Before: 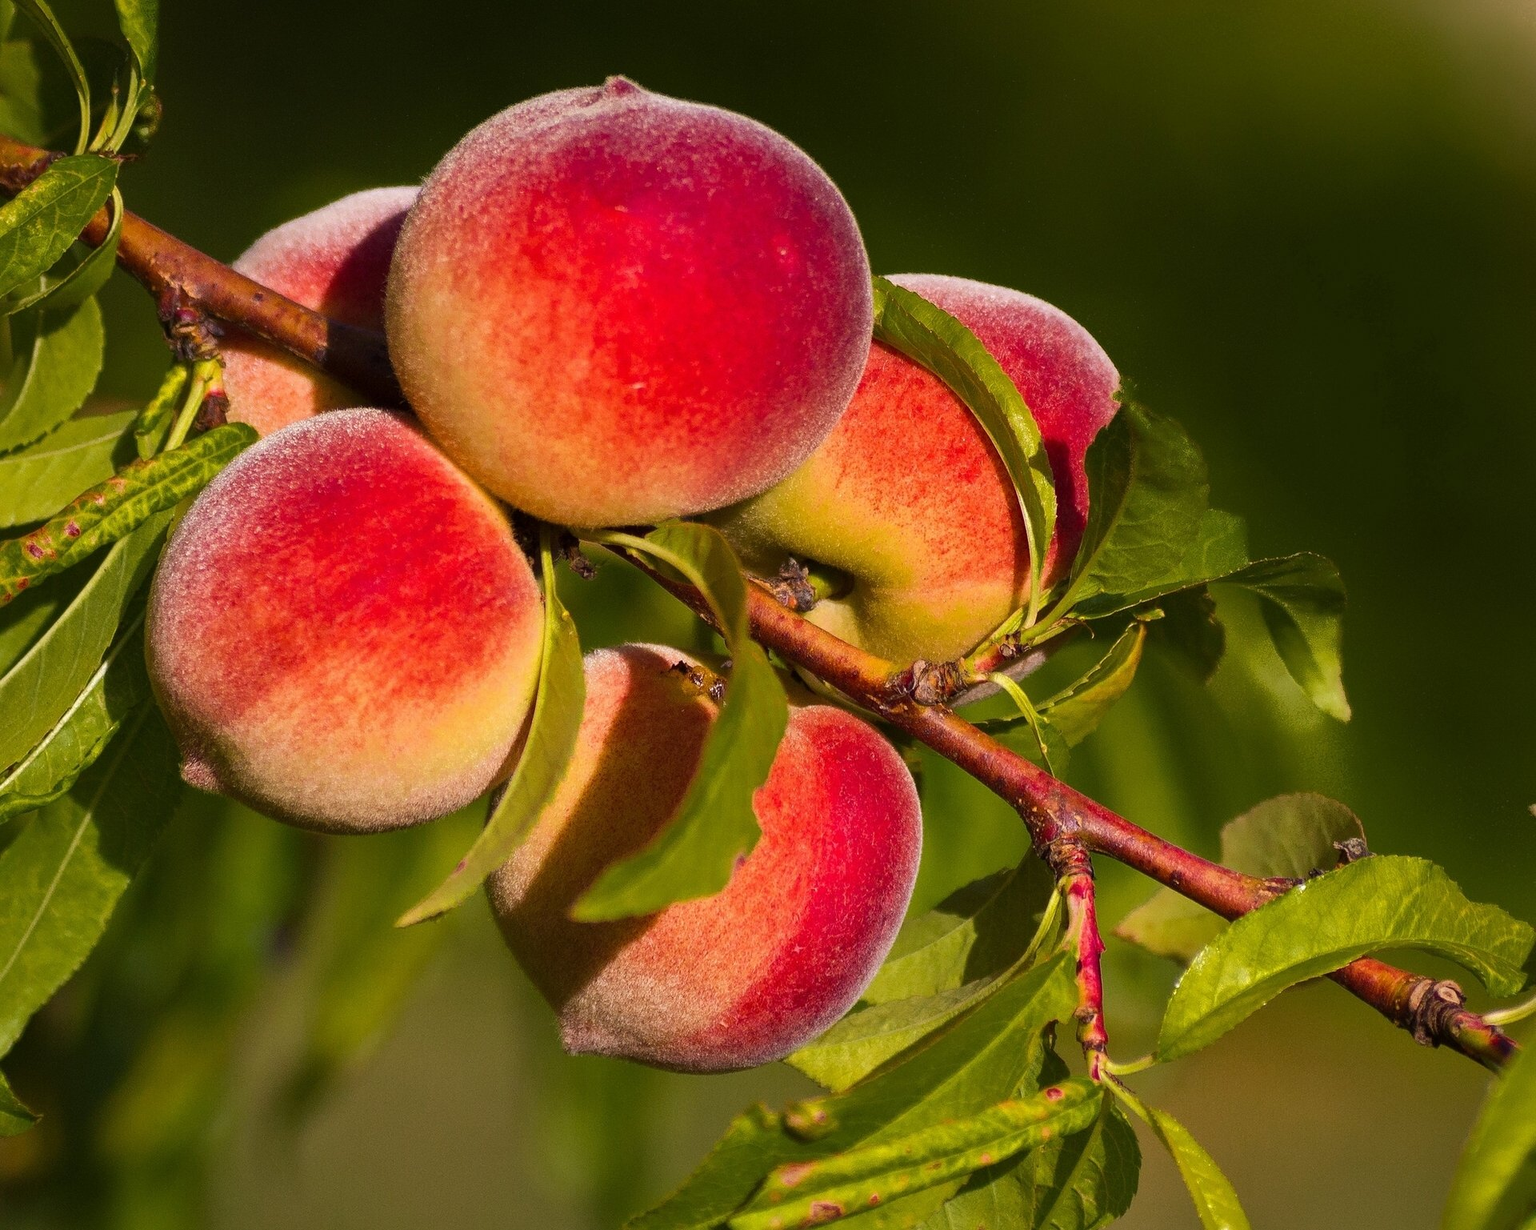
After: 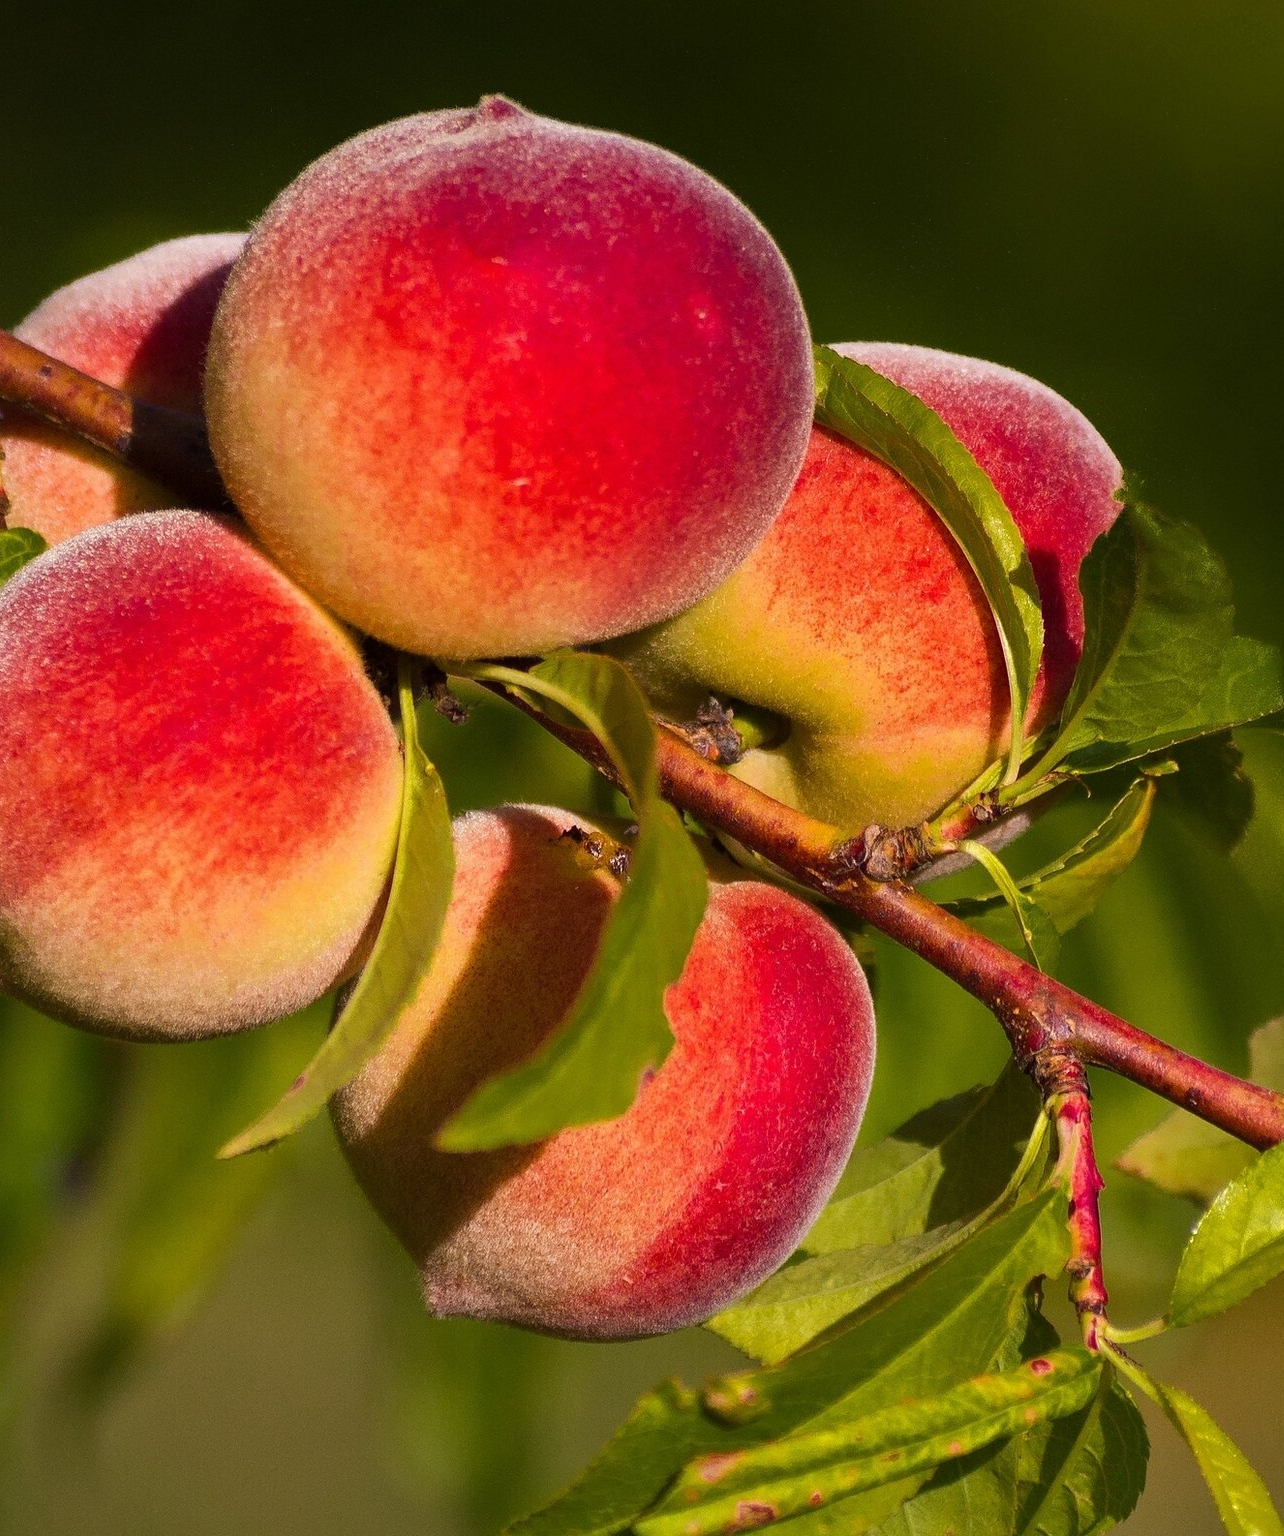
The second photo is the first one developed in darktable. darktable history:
crop and rotate: left 14.434%, right 18.66%
